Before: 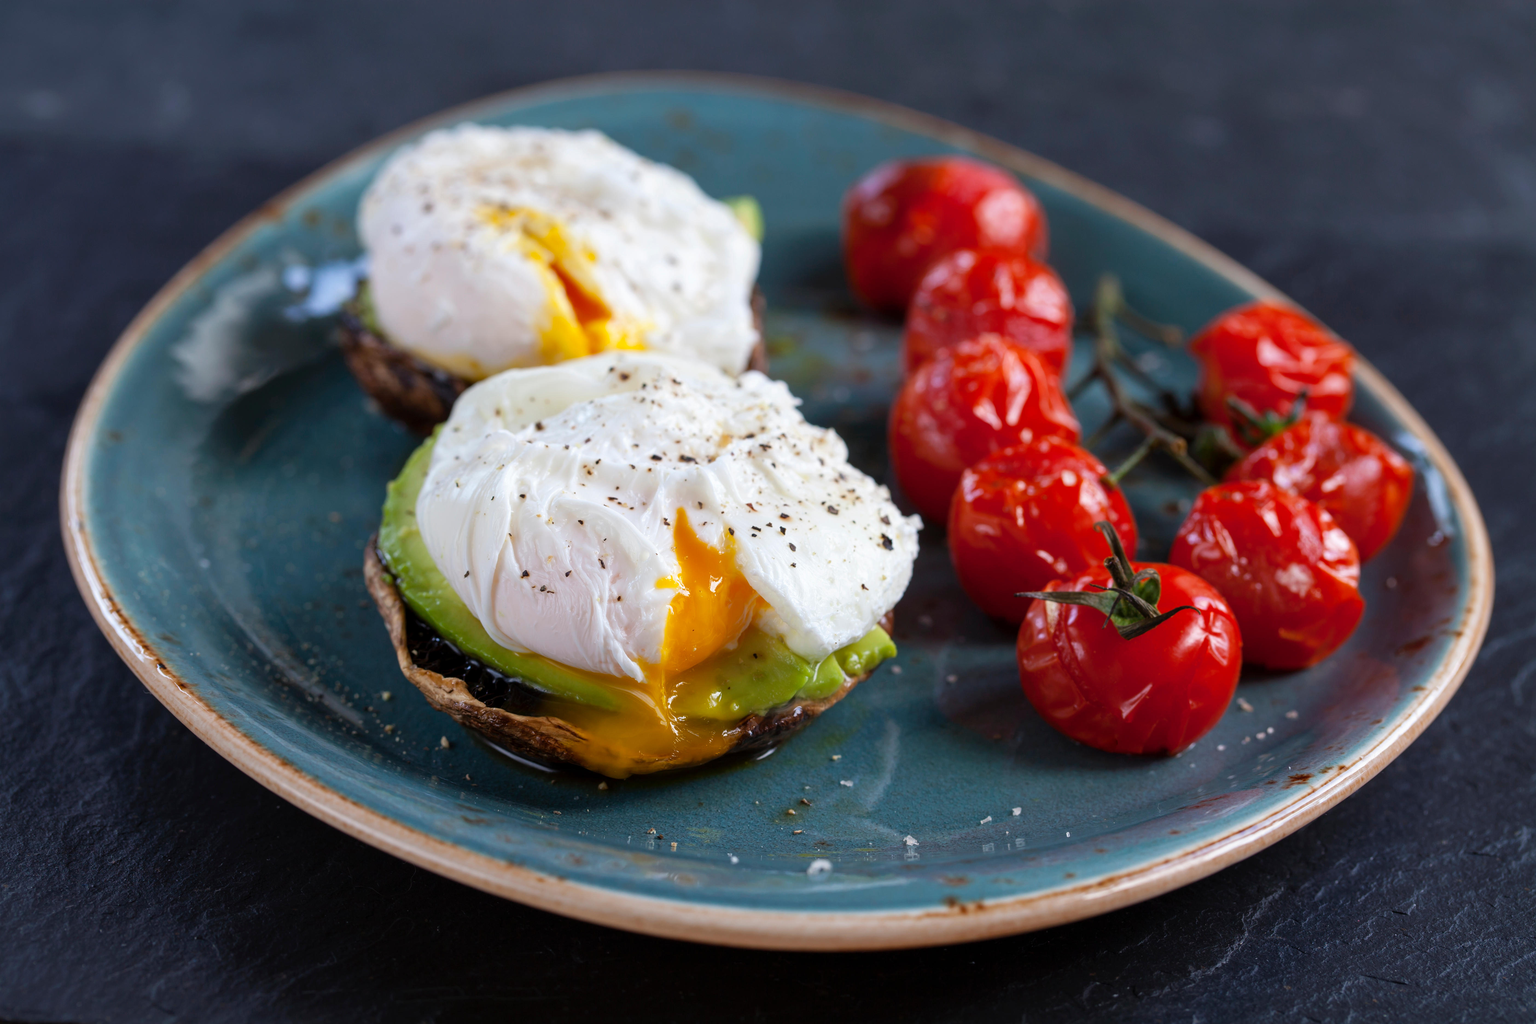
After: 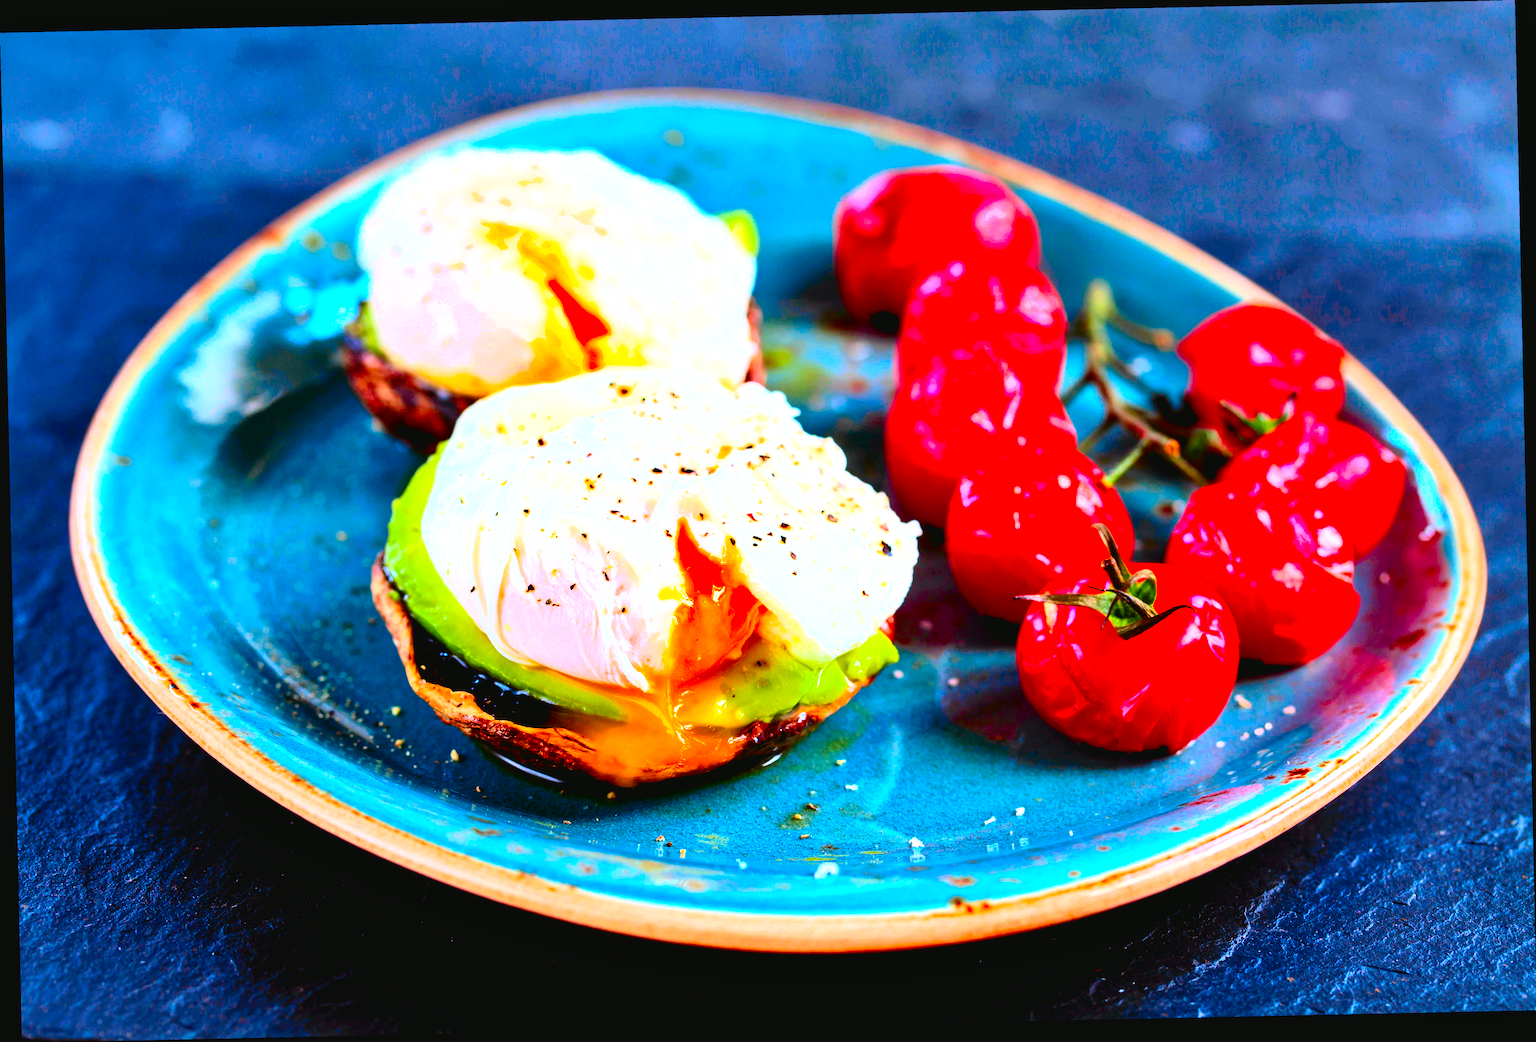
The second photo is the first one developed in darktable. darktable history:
rgb levels: levels [[0.013, 0.434, 0.89], [0, 0.5, 1], [0, 0.5, 1]]
exposure: black level correction 0, exposure 1.2 EV, compensate highlight preservation false
tone curve: curves: ch0 [(0.003, 0.032) (0.037, 0.037) (0.149, 0.117) (0.297, 0.318) (0.41, 0.48) (0.541, 0.649) (0.722, 0.857) (0.875, 0.946) (1, 0.98)]; ch1 [(0, 0) (0.305, 0.325) (0.453, 0.437) (0.482, 0.474) (0.501, 0.498) (0.506, 0.503) (0.559, 0.576) (0.6, 0.635) (0.656, 0.707) (1, 1)]; ch2 [(0, 0) (0.323, 0.277) (0.408, 0.399) (0.45, 0.48) (0.499, 0.502) (0.515, 0.532) (0.573, 0.602) (0.653, 0.675) (0.75, 0.756) (1, 1)], color space Lab, independent channels, preserve colors none
tone equalizer: -8 EV 0.25 EV, -7 EV 0.417 EV, -6 EV 0.417 EV, -5 EV 0.25 EV, -3 EV -0.25 EV, -2 EV -0.417 EV, -1 EV -0.417 EV, +0 EV -0.25 EV, edges refinement/feathering 500, mask exposure compensation -1.57 EV, preserve details guided filter
rotate and perspective: rotation -1.24°, automatic cropping off
shadows and highlights: shadows 12, white point adjustment 1.2, soften with gaussian
color balance rgb: perceptual saturation grading › global saturation 30%, global vibrance 20%
contrast brightness saturation: contrast 0.26, brightness 0.02, saturation 0.87
